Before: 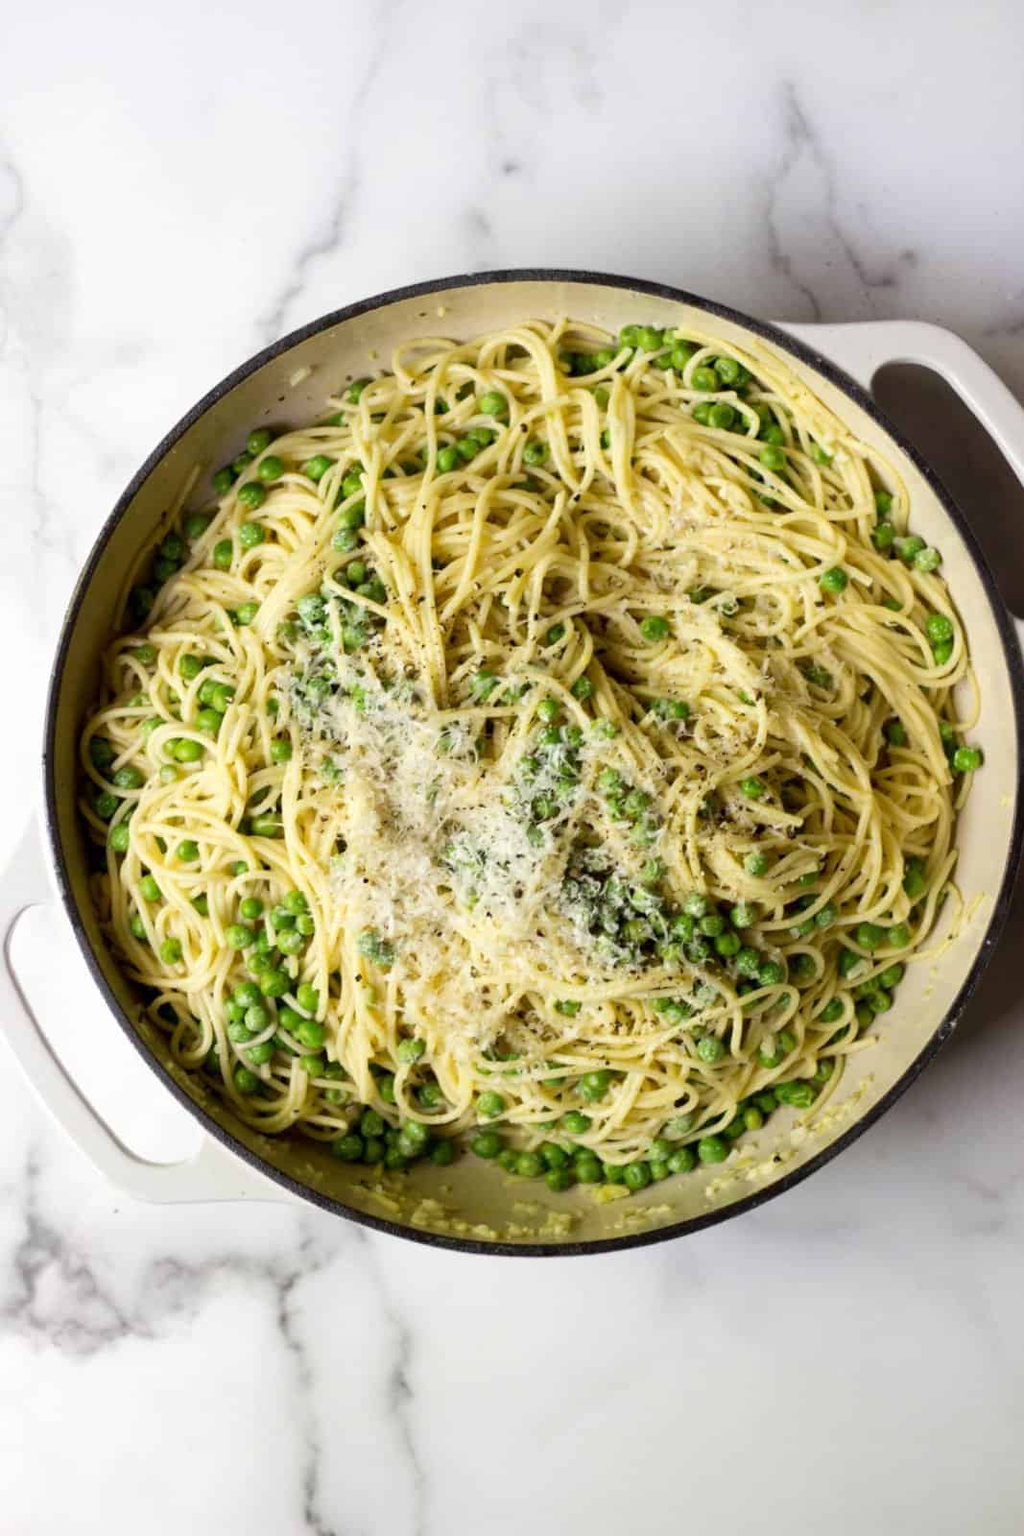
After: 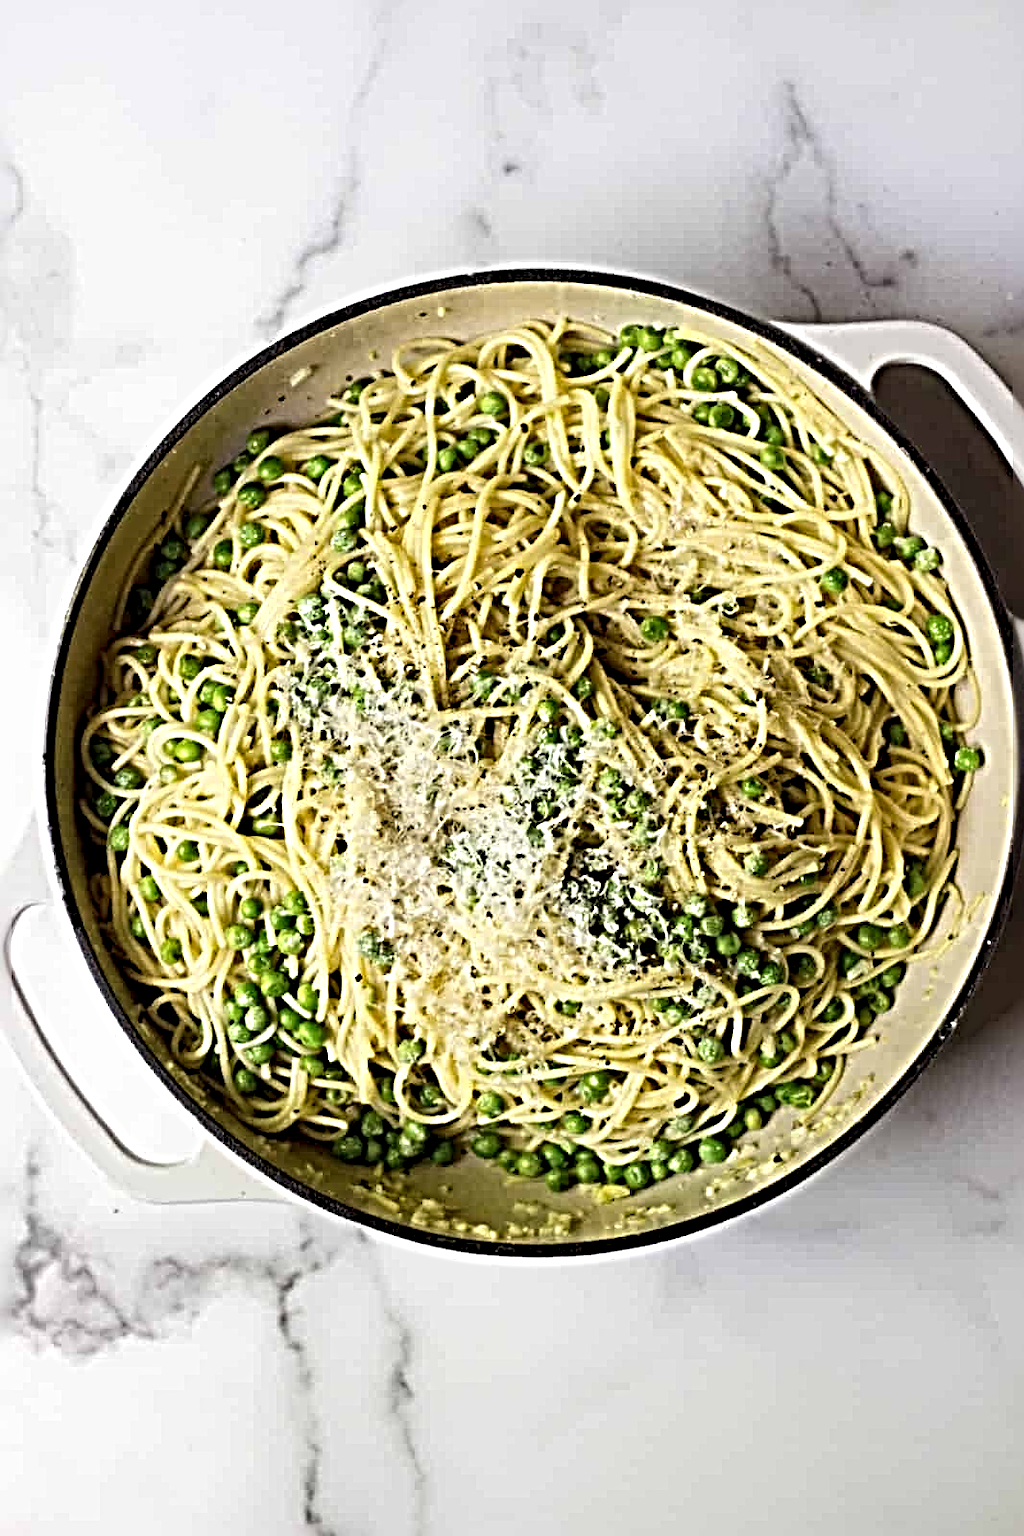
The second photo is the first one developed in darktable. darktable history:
sharpen: radius 6.256, amount 1.817, threshold 0.194
